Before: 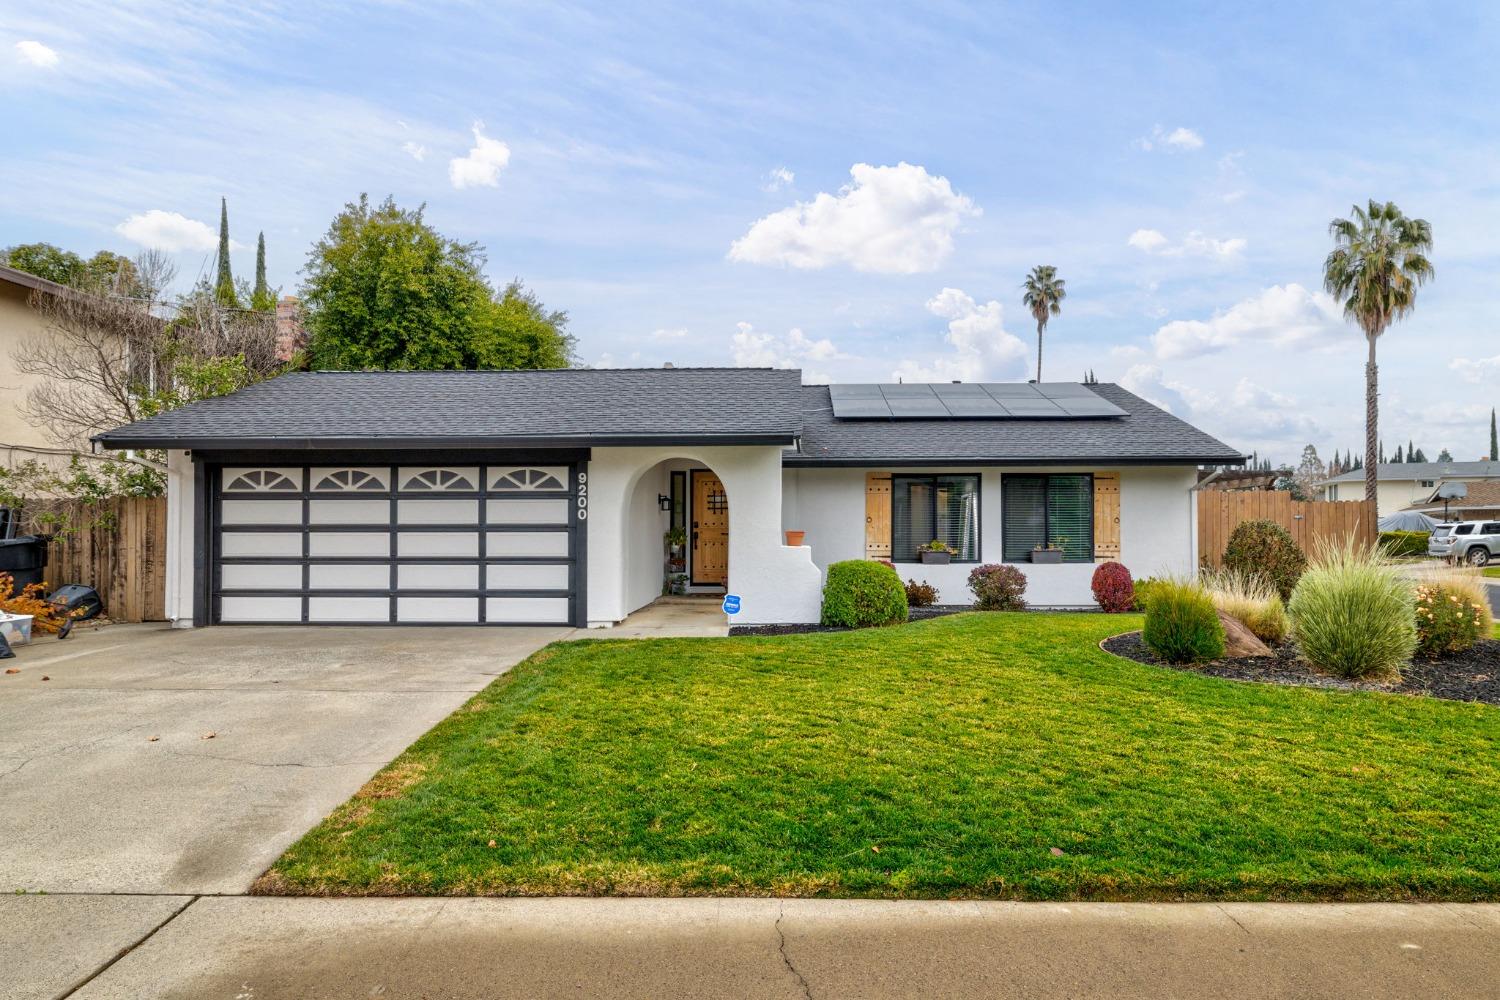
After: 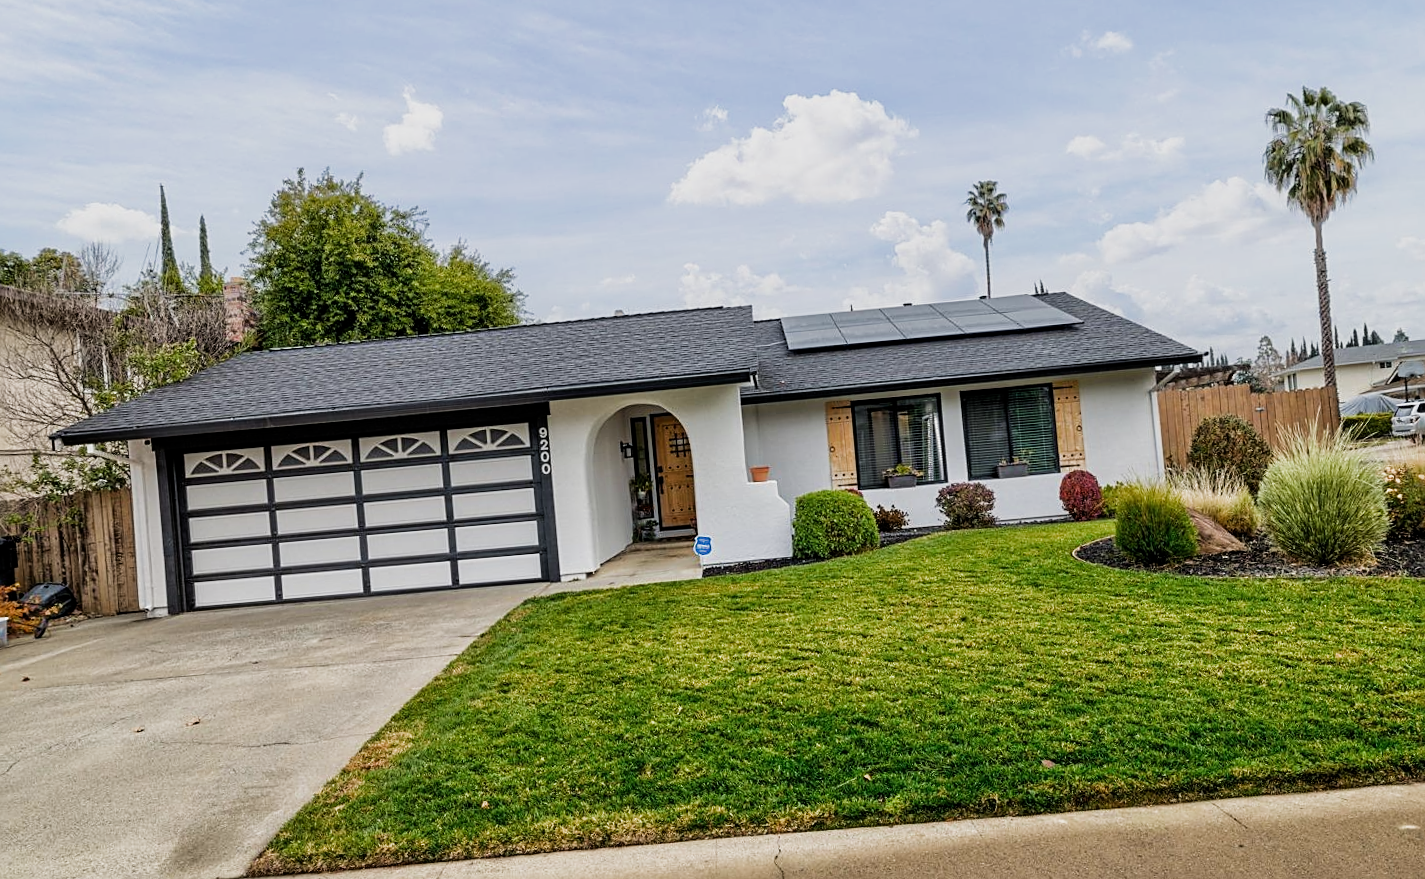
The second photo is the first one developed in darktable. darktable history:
filmic rgb: middle gray luminance 21.73%, black relative exposure -14 EV, white relative exposure 2.96 EV, threshold 6 EV, target black luminance 0%, hardness 8.81, latitude 59.69%, contrast 1.208, highlights saturation mix 5%, shadows ↔ highlights balance 41.6%, add noise in highlights 0, color science v3 (2019), use custom middle-gray values true, iterations of high-quality reconstruction 0, contrast in highlights soft, enable highlight reconstruction true
sharpen: on, module defaults
white balance: emerald 1
rotate and perspective: rotation -5°, crop left 0.05, crop right 0.952, crop top 0.11, crop bottom 0.89
